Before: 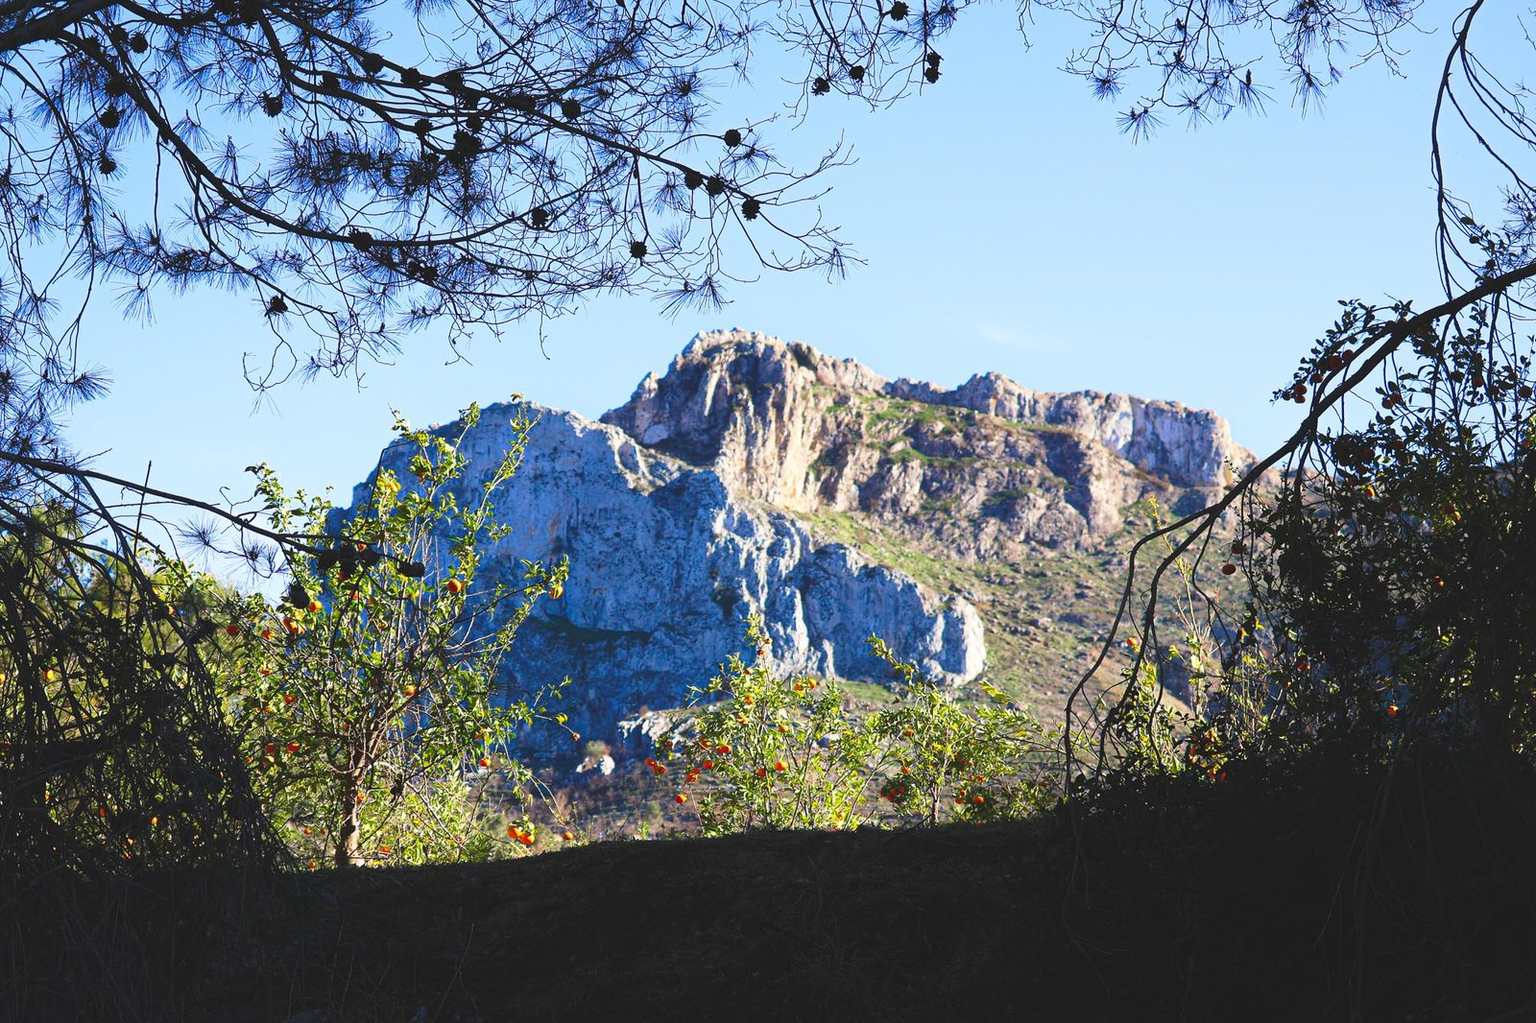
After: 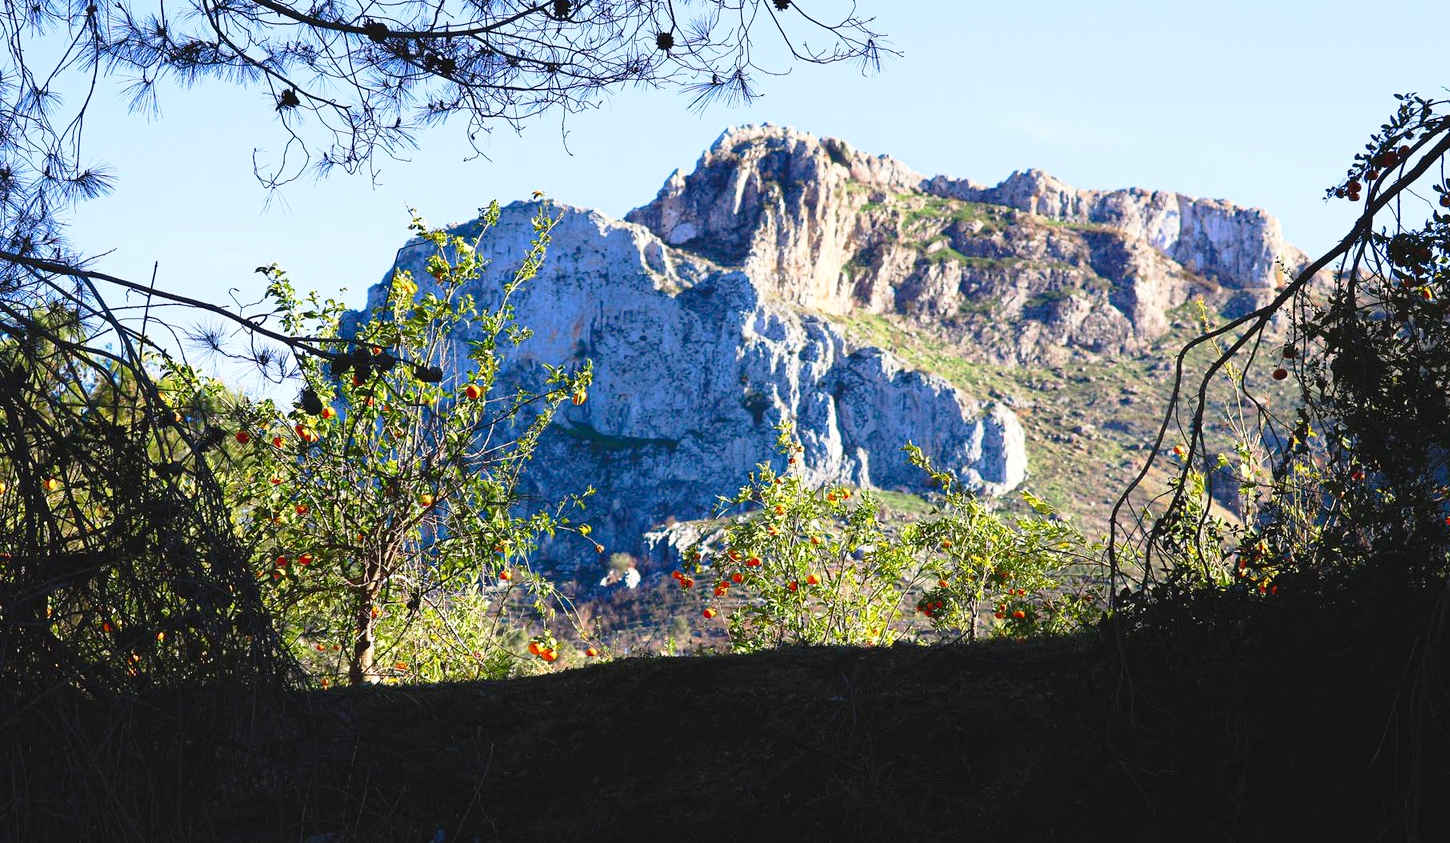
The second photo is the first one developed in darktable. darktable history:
tone curve: curves: ch0 [(0.024, 0) (0.075, 0.034) (0.145, 0.098) (0.257, 0.259) (0.408, 0.45) (0.611, 0.64) (0.81, 0.857) (1, 1)]; ch1 [(0, 0) (0.287, 0.198) (0.501, 0.506) (0.56, 0.57) (0.712, 0.777) (0.976, 0.992)]; ch2 [(0, 0) (0.5, 0.5) (0.523, 0.552) (0.59, 0.603) (0.681, 0.754) (1, 1)], preserve colors none
exposure: exposure 0.077 EV, compensate highlight preservation false
crop: top 20.568%, right 9.315%, bottom 0.274%
